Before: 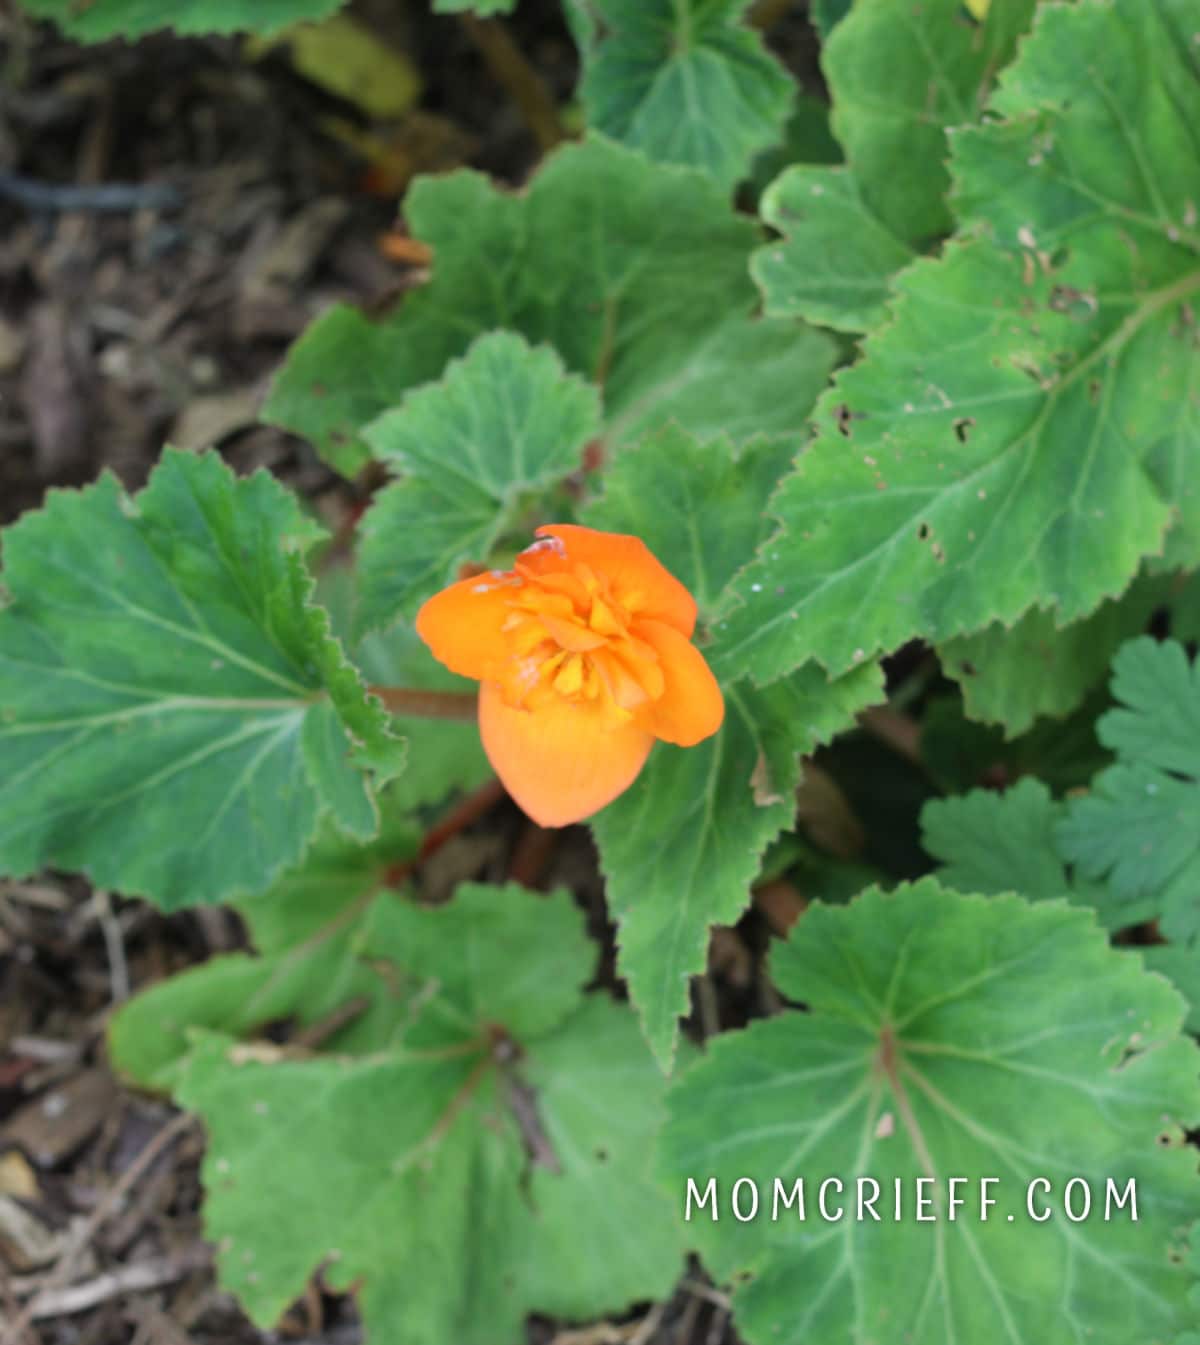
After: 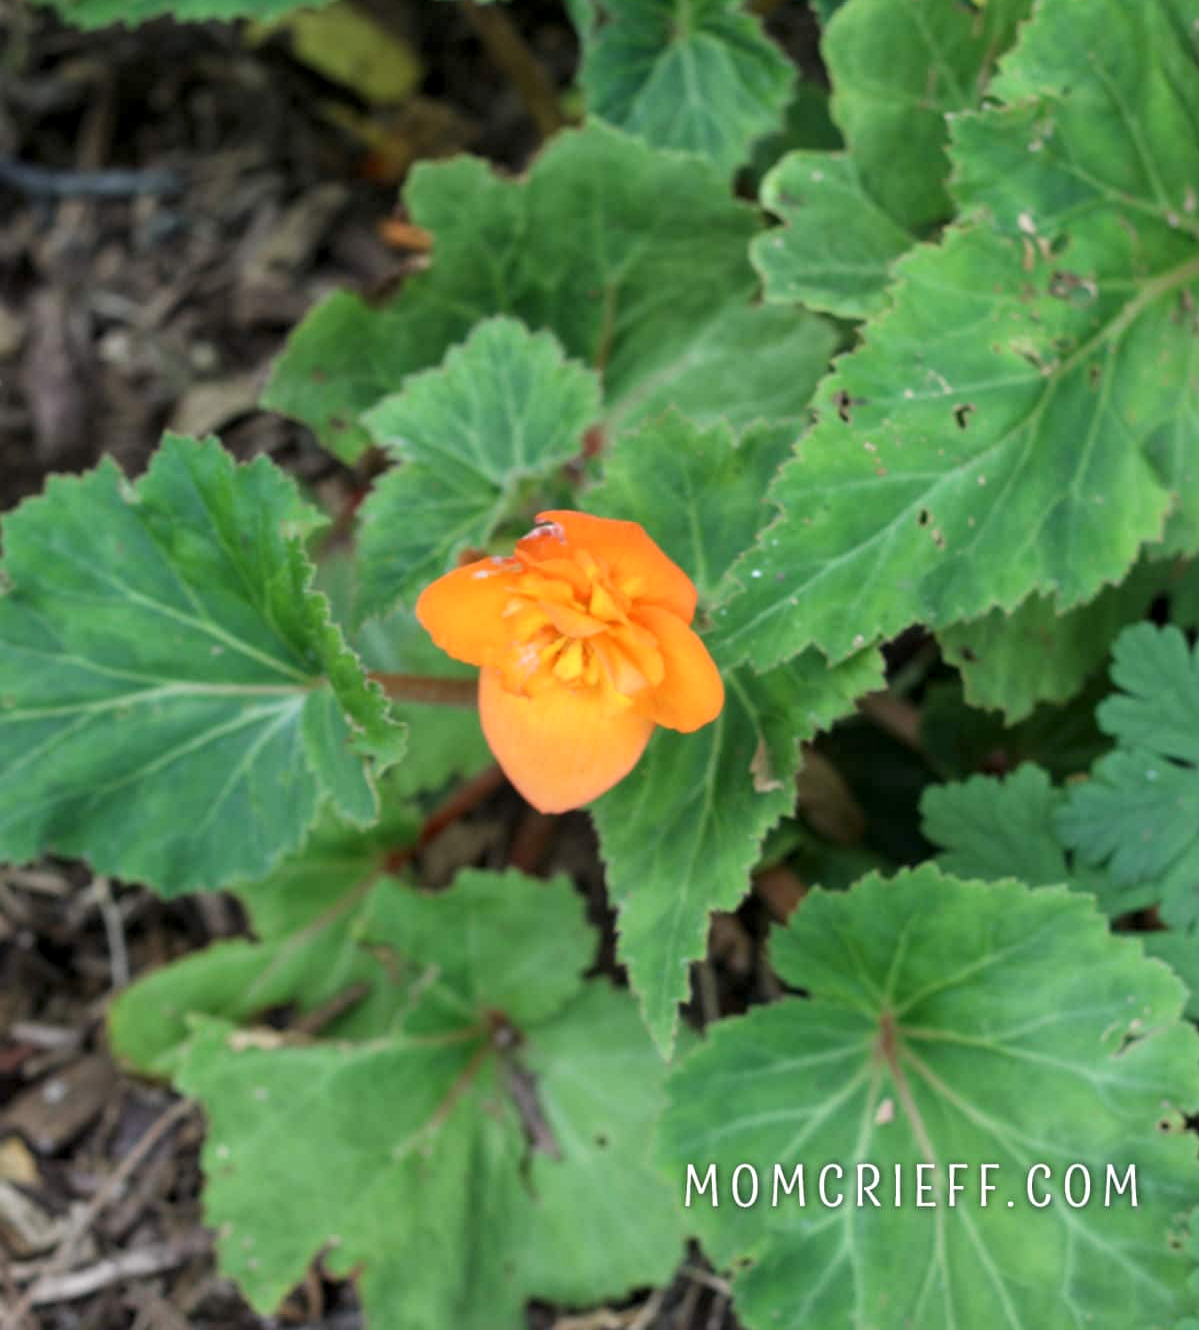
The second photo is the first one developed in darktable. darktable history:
crop: top 1.049%, right 0.001%
local contrast: on, module defaults
